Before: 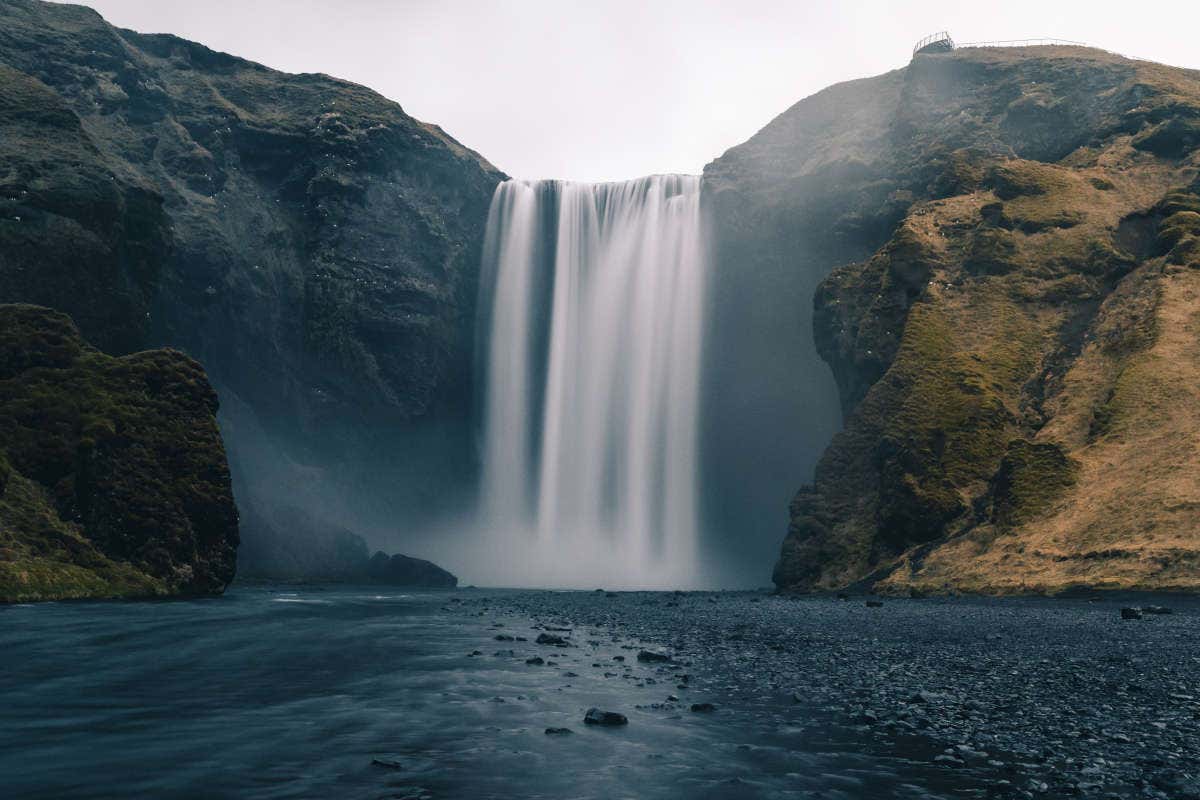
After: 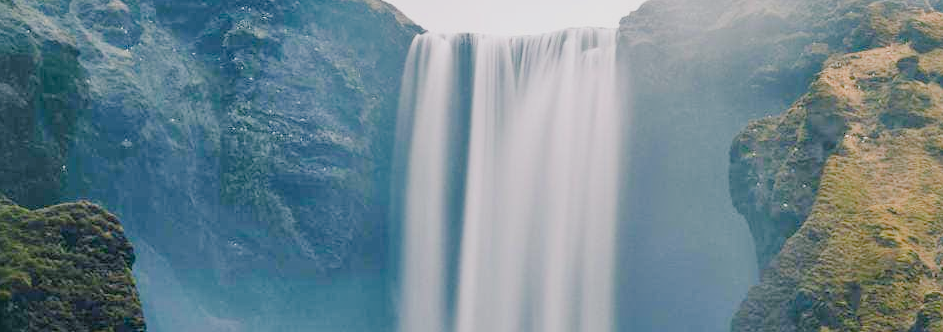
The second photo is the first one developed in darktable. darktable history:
crop: left 7.036%, top 18.398%, right 14.379%, bottom 40.043%
tone equalizer: -7 EV 0.15 EV, -6 EV 0.6 EV, -5 EV 1.15 EV, -4 EV 1.33 EV, -3 EV 1.15 EV, -2 EV 0.6 EV, -1 EV 0.15 EV, mask exposure compensation -0.5 EV
exposure: exposure 1 EV, compensate highlight preservation false
color balance rgb: shadows lift › chroma 1%, shadows lift › hue 113°, highlights gain › chroma 0.2%, highlights gain › hue 333°, perceptual saturation grading › global saturation 20%, perceptual saturation grading › highlights -50%, perceptual saturation grading › shadows 25%, contrast -20%
filmic rgb: black relative exposure -7.65 EV, white relative exposure 4.56 EV, hardness 3.61, contrast 1.106
